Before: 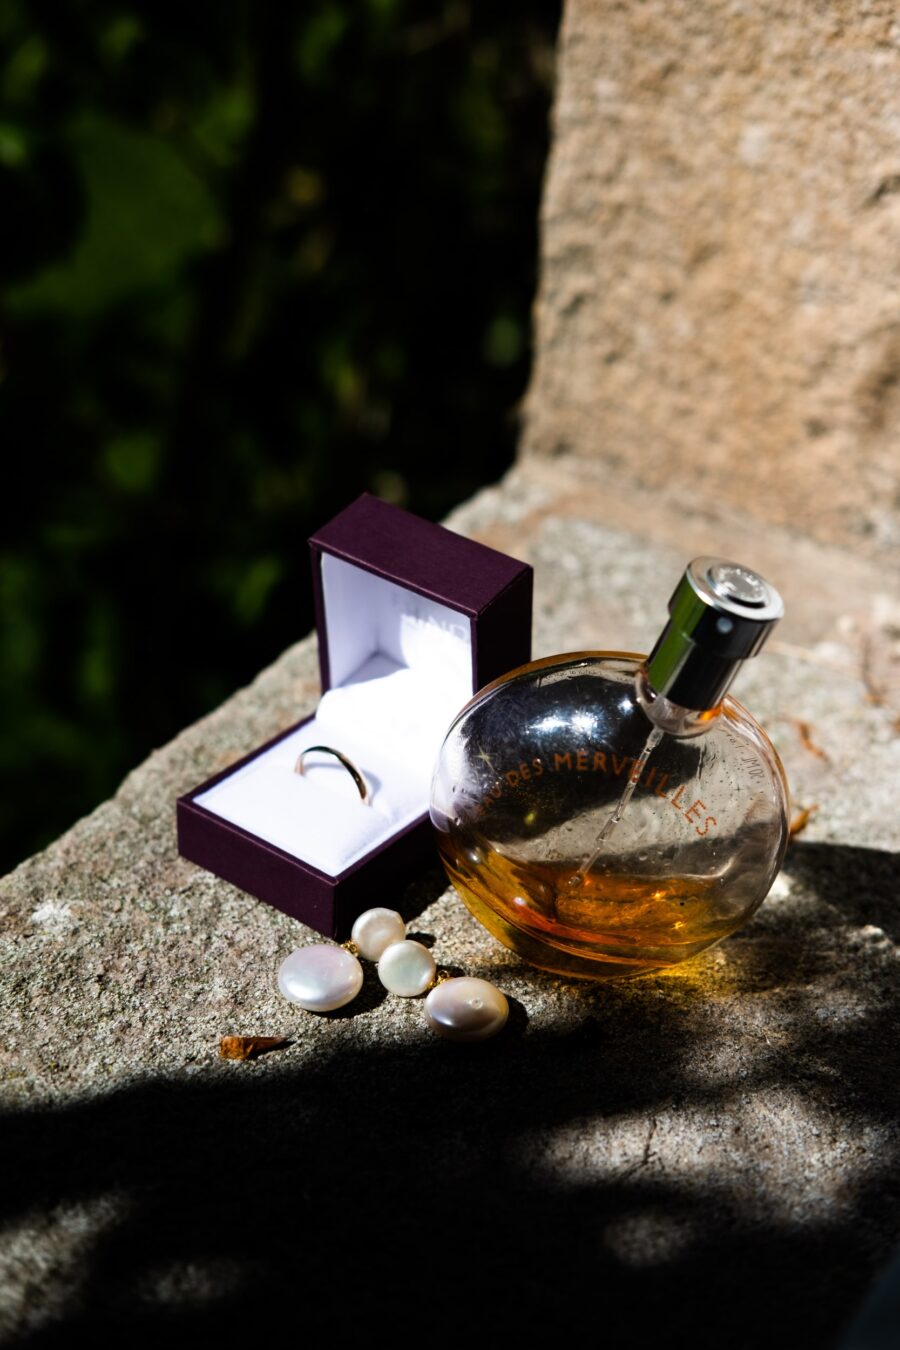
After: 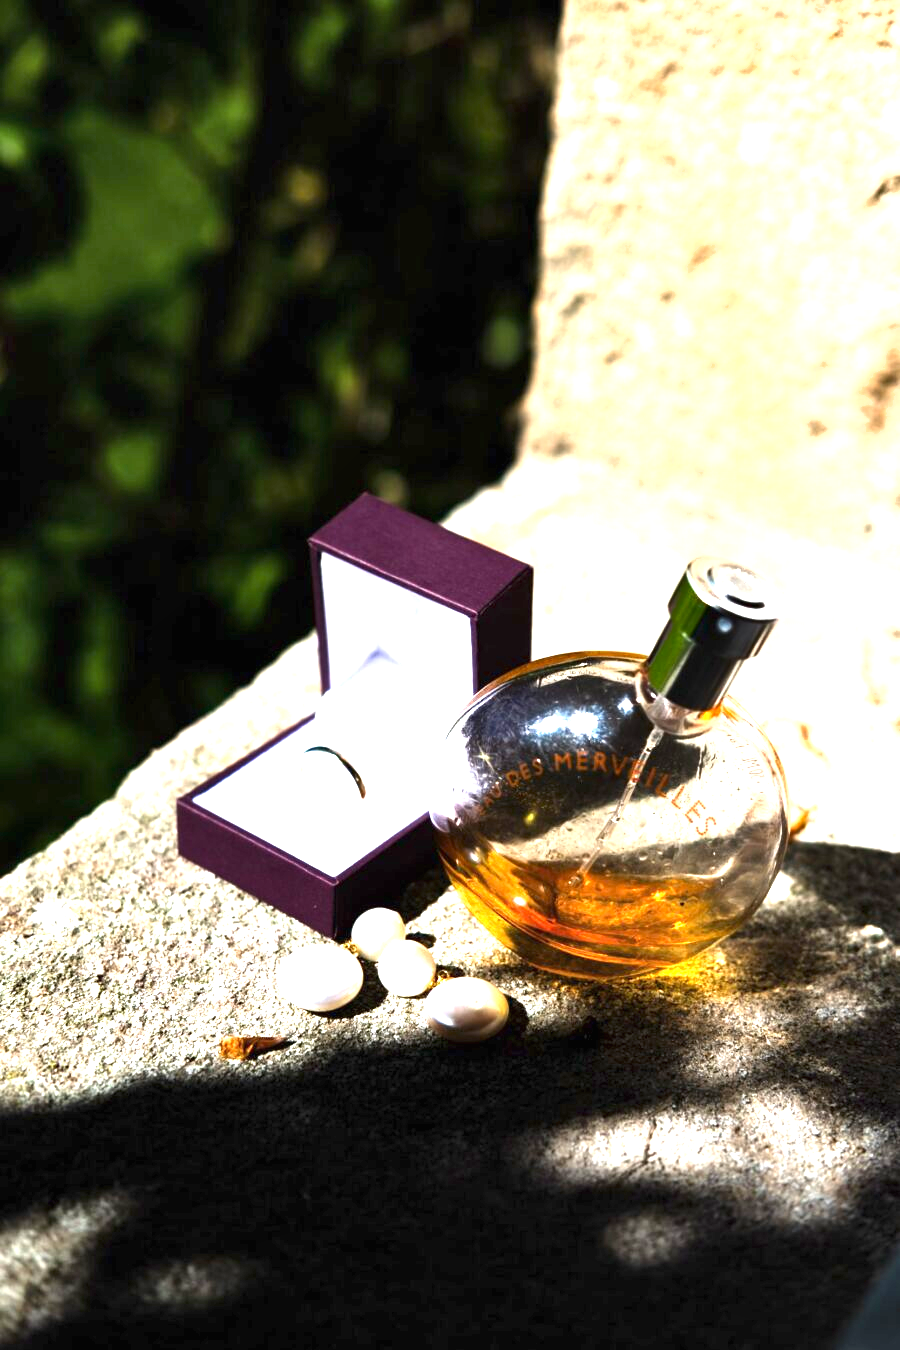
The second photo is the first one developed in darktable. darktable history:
exposure: black level correction 0, exposure 1.988 EV, compensate exposure bias true, compensate highlight preservation false
shadows and highlights: radius 125.4, shadows 30.49, highlights -30.88, low approximation 0.01, soften with gaussian
